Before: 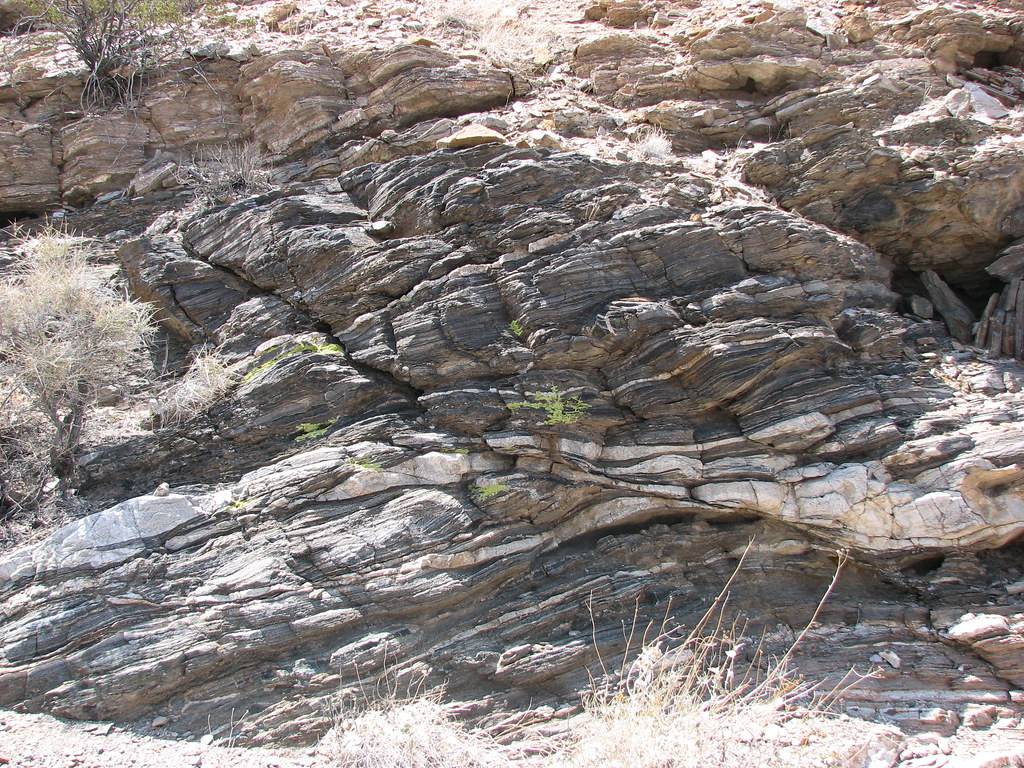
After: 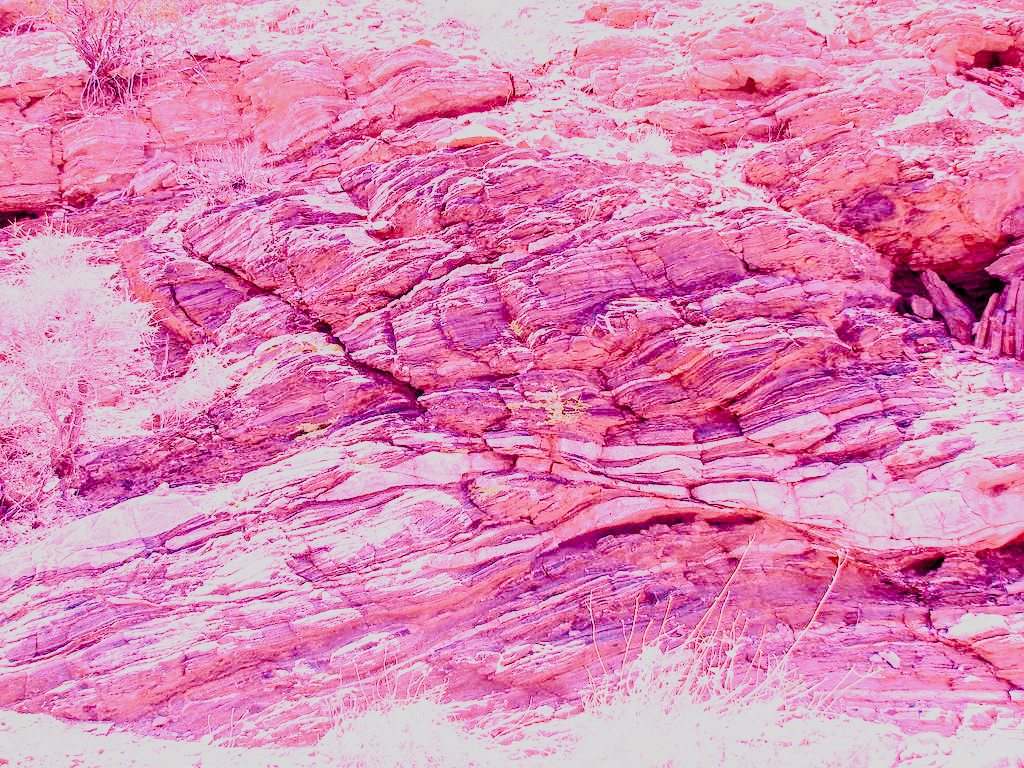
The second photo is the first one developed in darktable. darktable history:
local contrast: on, module defaults
raw chromatic aberrations: on, module defaults
color balance rgb: perceptual saturation grading › global saturation 25%, perceptual brilliance grading › mid-tones 10%, perceptual brilliance grading › shadows 15%, global vibrance 20%
exposure: black level correction 0.001, exposure 0.5 EV, compensate exposure bias true, compensate highlight preservation false
filmic rgb: black relative exposure -7.65 EV, white relative exposure 4.56 EV, hardness 3.61
highlight reconstruction: method reconstruct color, iterations 1, diameter of reconstruction 64 px
hot pixels: on, module defaults
lens correction: scale 1.01, crop 1, focal 85, aperture 2.8, distance 10.02, camera "Canon EOS RP", lens "Canon RF 85mm F2 MACRO IS STM"
raw denoise: x [[0, 0.25, 0.5, 0.75, 1] ×4]
tone equalizer "mask blending: all purposes": on, module defaults
white balance: red 2.107, blue 1.593
base curve: curves: ch0 [(0, 0) (0.032, 0.037) (0.105, 0.228) (0.435, 0.76) (0.856, 0.983) (1, 1)], preserve colors none | blend: blend mode average, opacity 20%; mask: uniform (no mask)
contrast brightness saturation: brightness -1, saturation 1 | blend: blend mode average, opacity 20%; mask: uniform (no mask)
filmic: grey point source 9, black point source -8.55, white point source 3.45, grey point target 18, white point target 100, output power 2.2, latitude stops 3.5, contrast 1.62, saturation 60, global saturation 70, balance -12, preserve color 1 | blend: blend mode average, opacity 100%; mask: uniform (no mask)
levels: levels [0, 0.478, 1] | blend: blend mode average, opacity 50%; mask: uniform (no mask)
sharpen: radius 4 | blend: blend mode average, opacity 50%; mask: uniform (no mask)
tone curve: curves: ch0 [(0, 0) (0.004, 0.002) (0.02, 0.013) (0.218, 0.218) (0.664, 0.718) (0.832, 0.873) (1, 1)], preserve colors none | blend: blend mode average, opacity 100%; mask: uniform (no mask)
